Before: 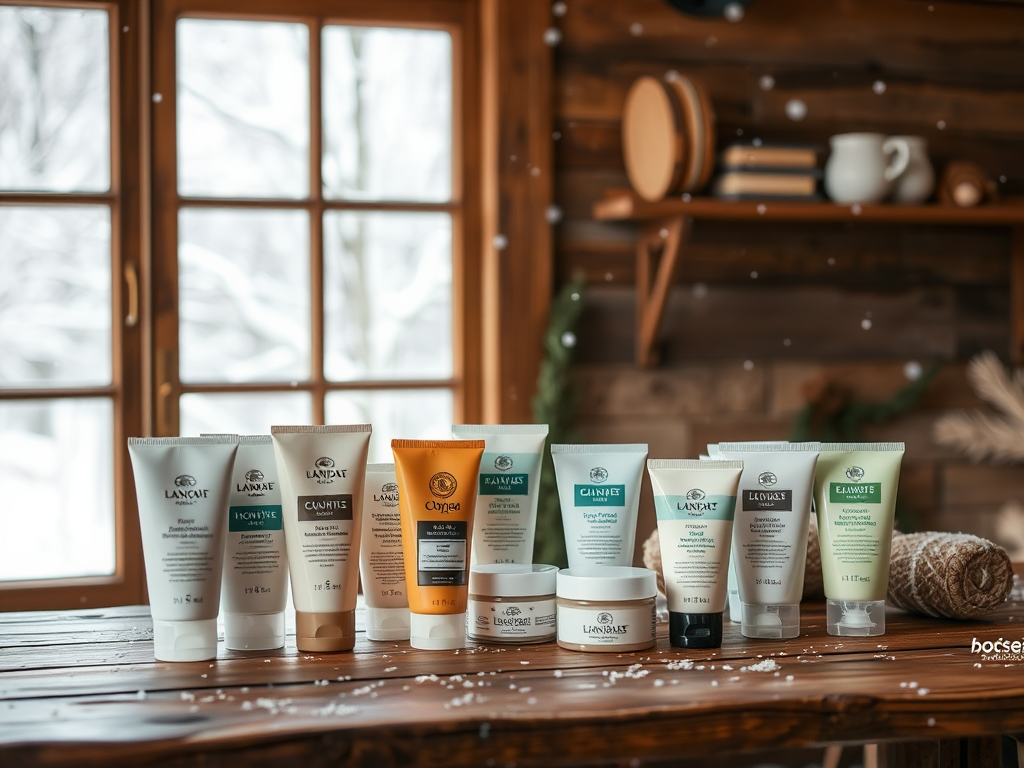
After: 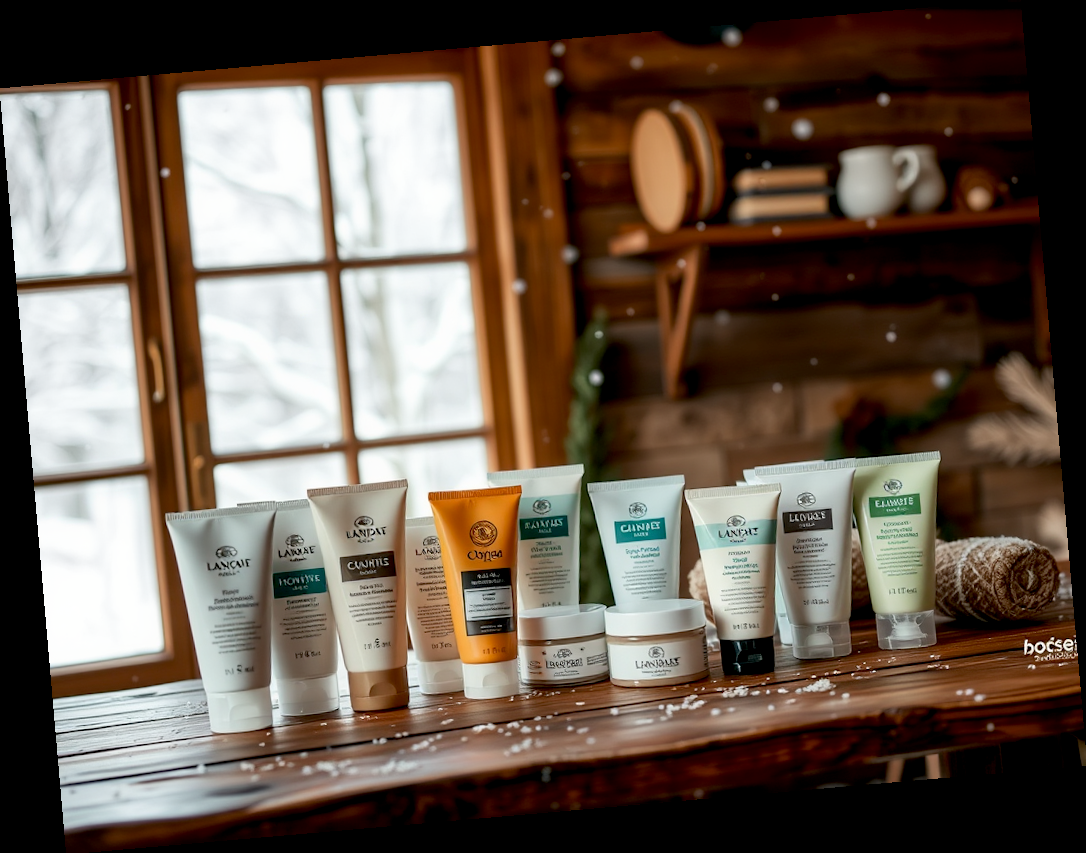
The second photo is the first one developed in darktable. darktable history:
exposure: black level correction 0.012, compensate highlight preservation false
rotate and perspective: rotation -4.98°, automatic cropping off
